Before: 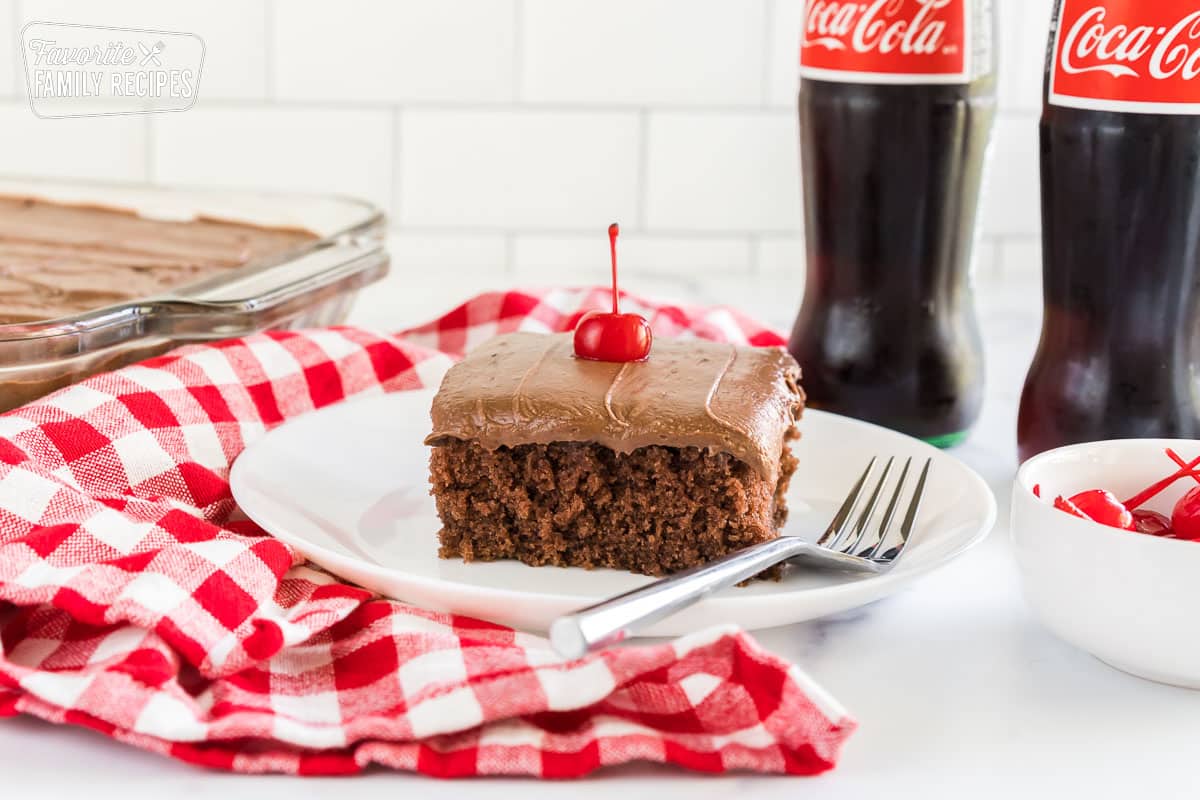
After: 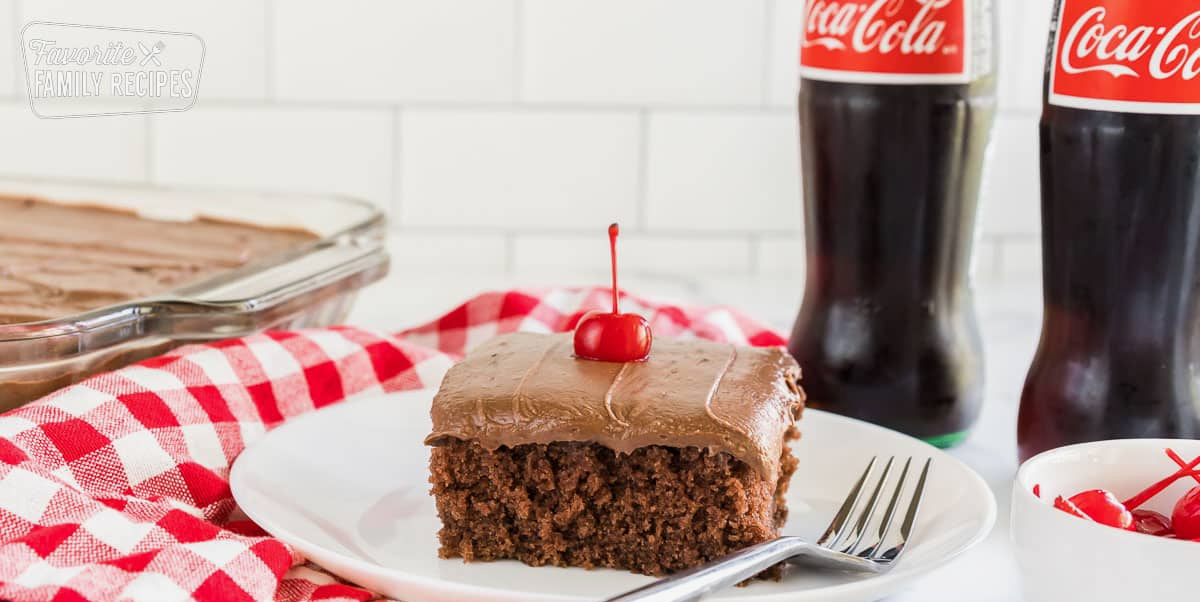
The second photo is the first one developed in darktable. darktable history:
exposure: exposure -0.114 EV, compensate highlight preservation false
crop: bottom 24.714%
